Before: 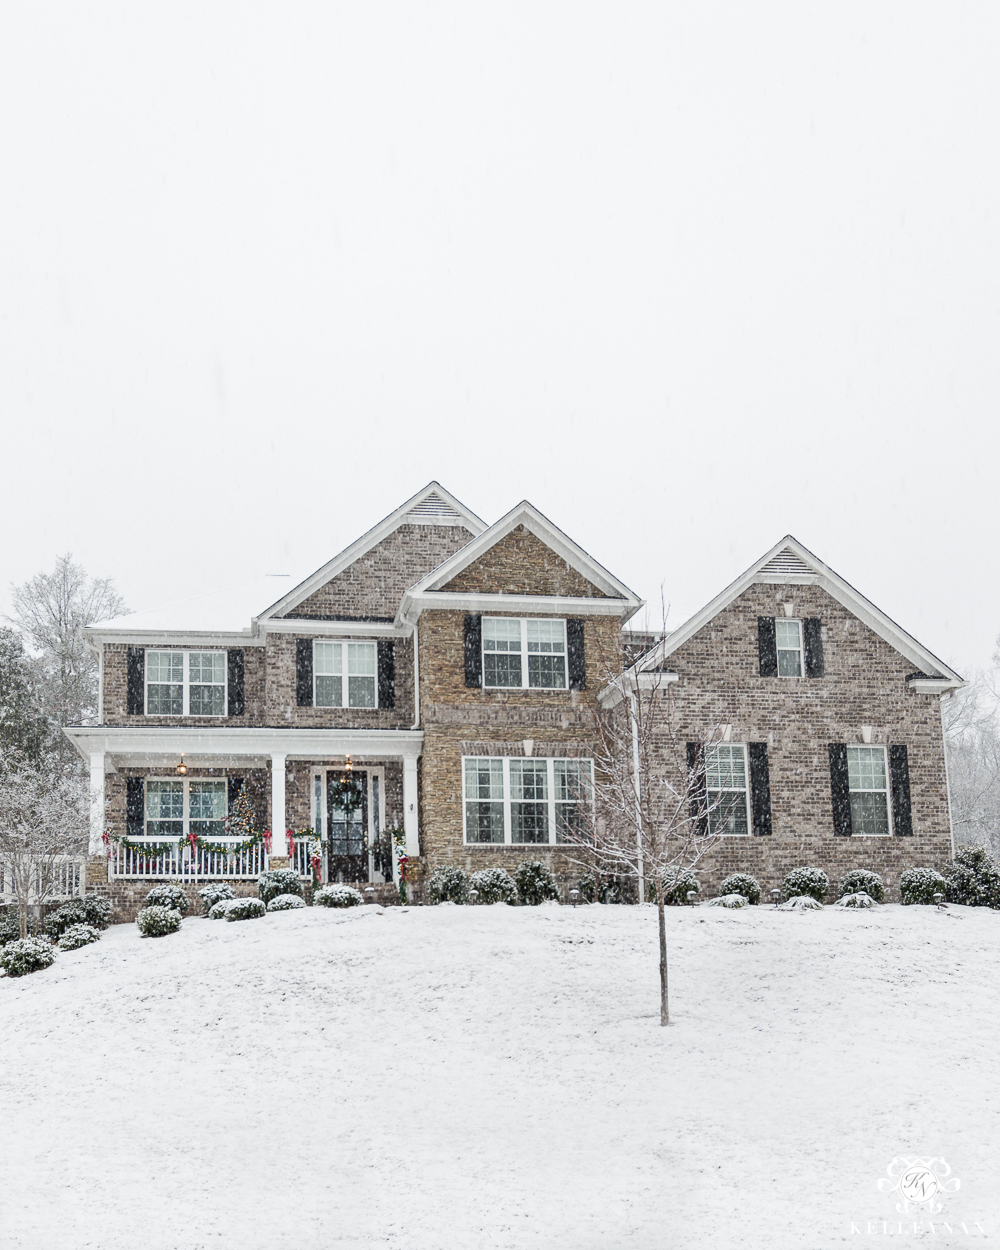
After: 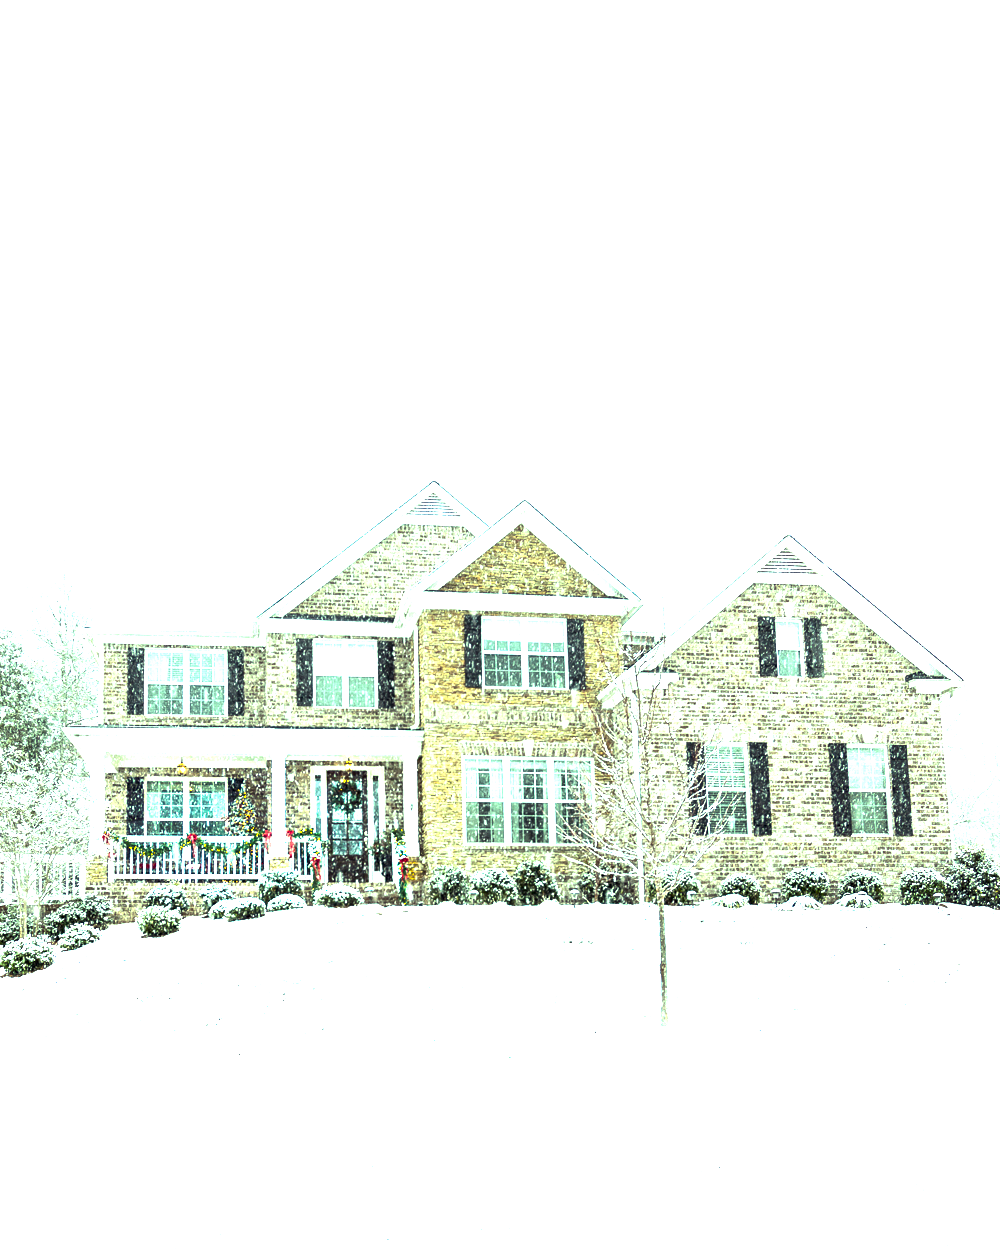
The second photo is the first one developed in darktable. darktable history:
exposure: black level correction 0.001, exposure 1.399 EV, compensate highlight preservation false
color balance rgb: highlights gain › luminance 15.227%, highlights gain › chroma 7.12%, highlights gain › hue 127.03°, global offset › hue 169.09°, perceptual saturation grading › global saturation 49.427%, perceptual brilliance grading › highlights 14.643%, perceptual brilliance grading › mid-tones -6.129%, perceptual brilliance grading › shadows -26.357%
